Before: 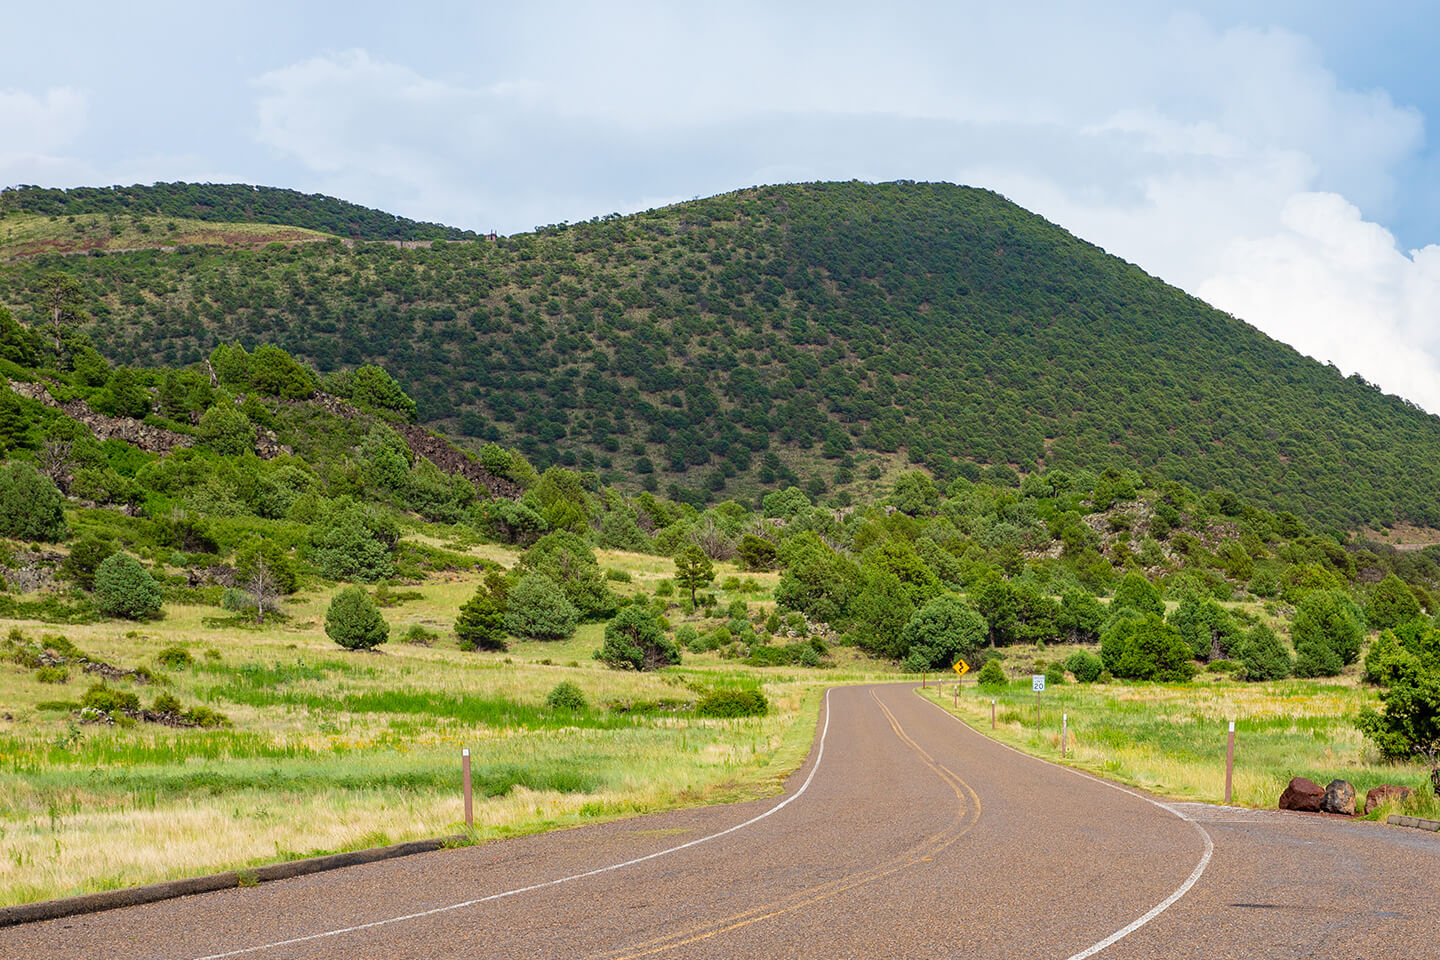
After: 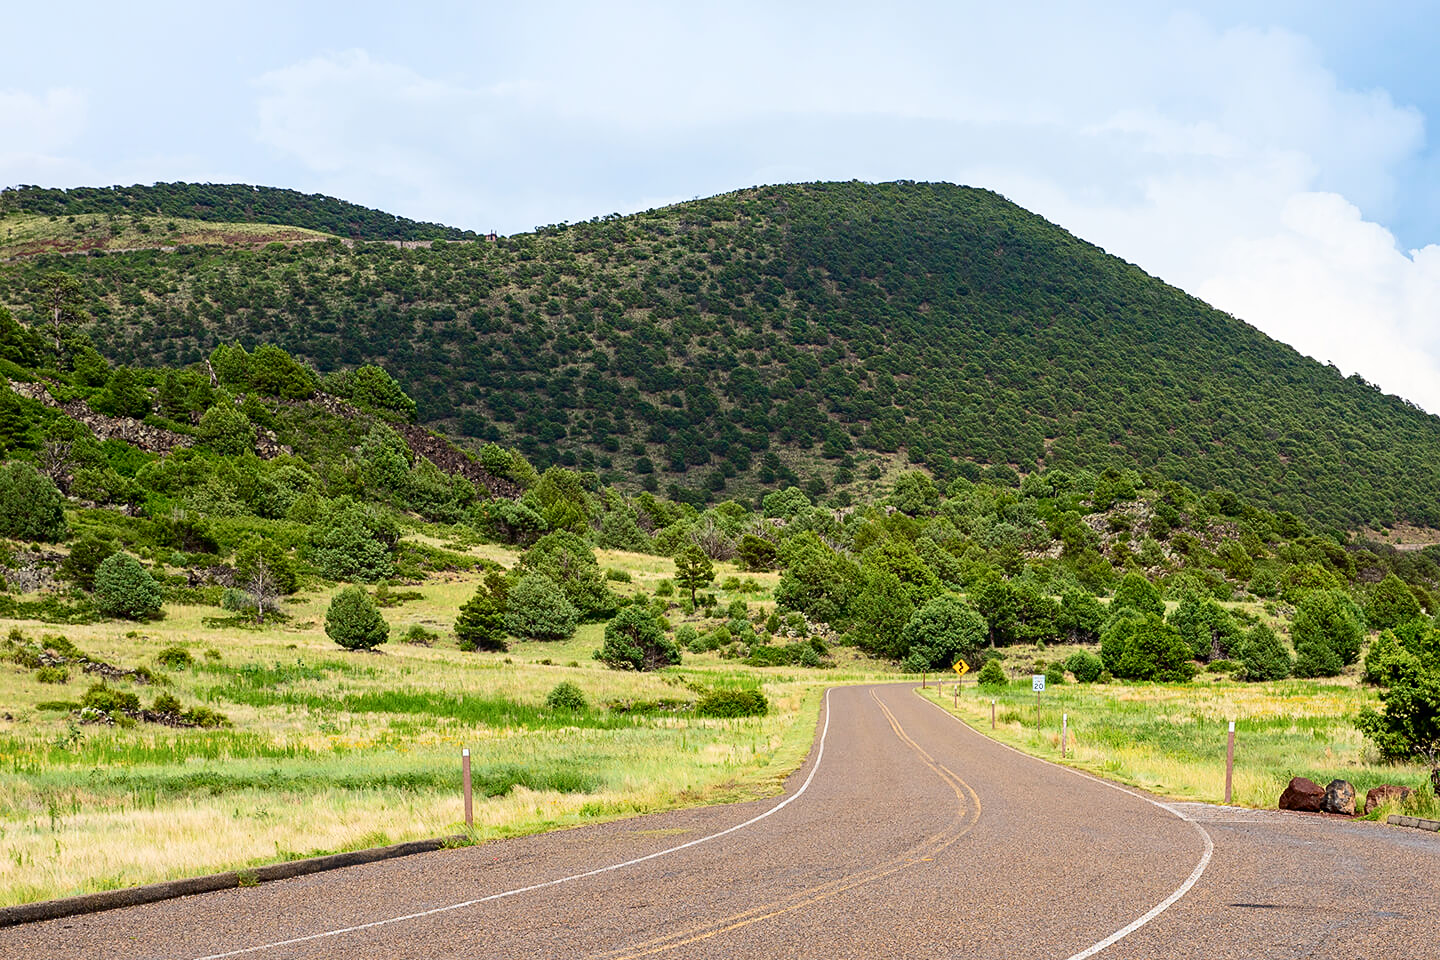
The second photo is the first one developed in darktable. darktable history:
contrast brightness saturation: contrast 0.22
sharpen: amount 0.2
